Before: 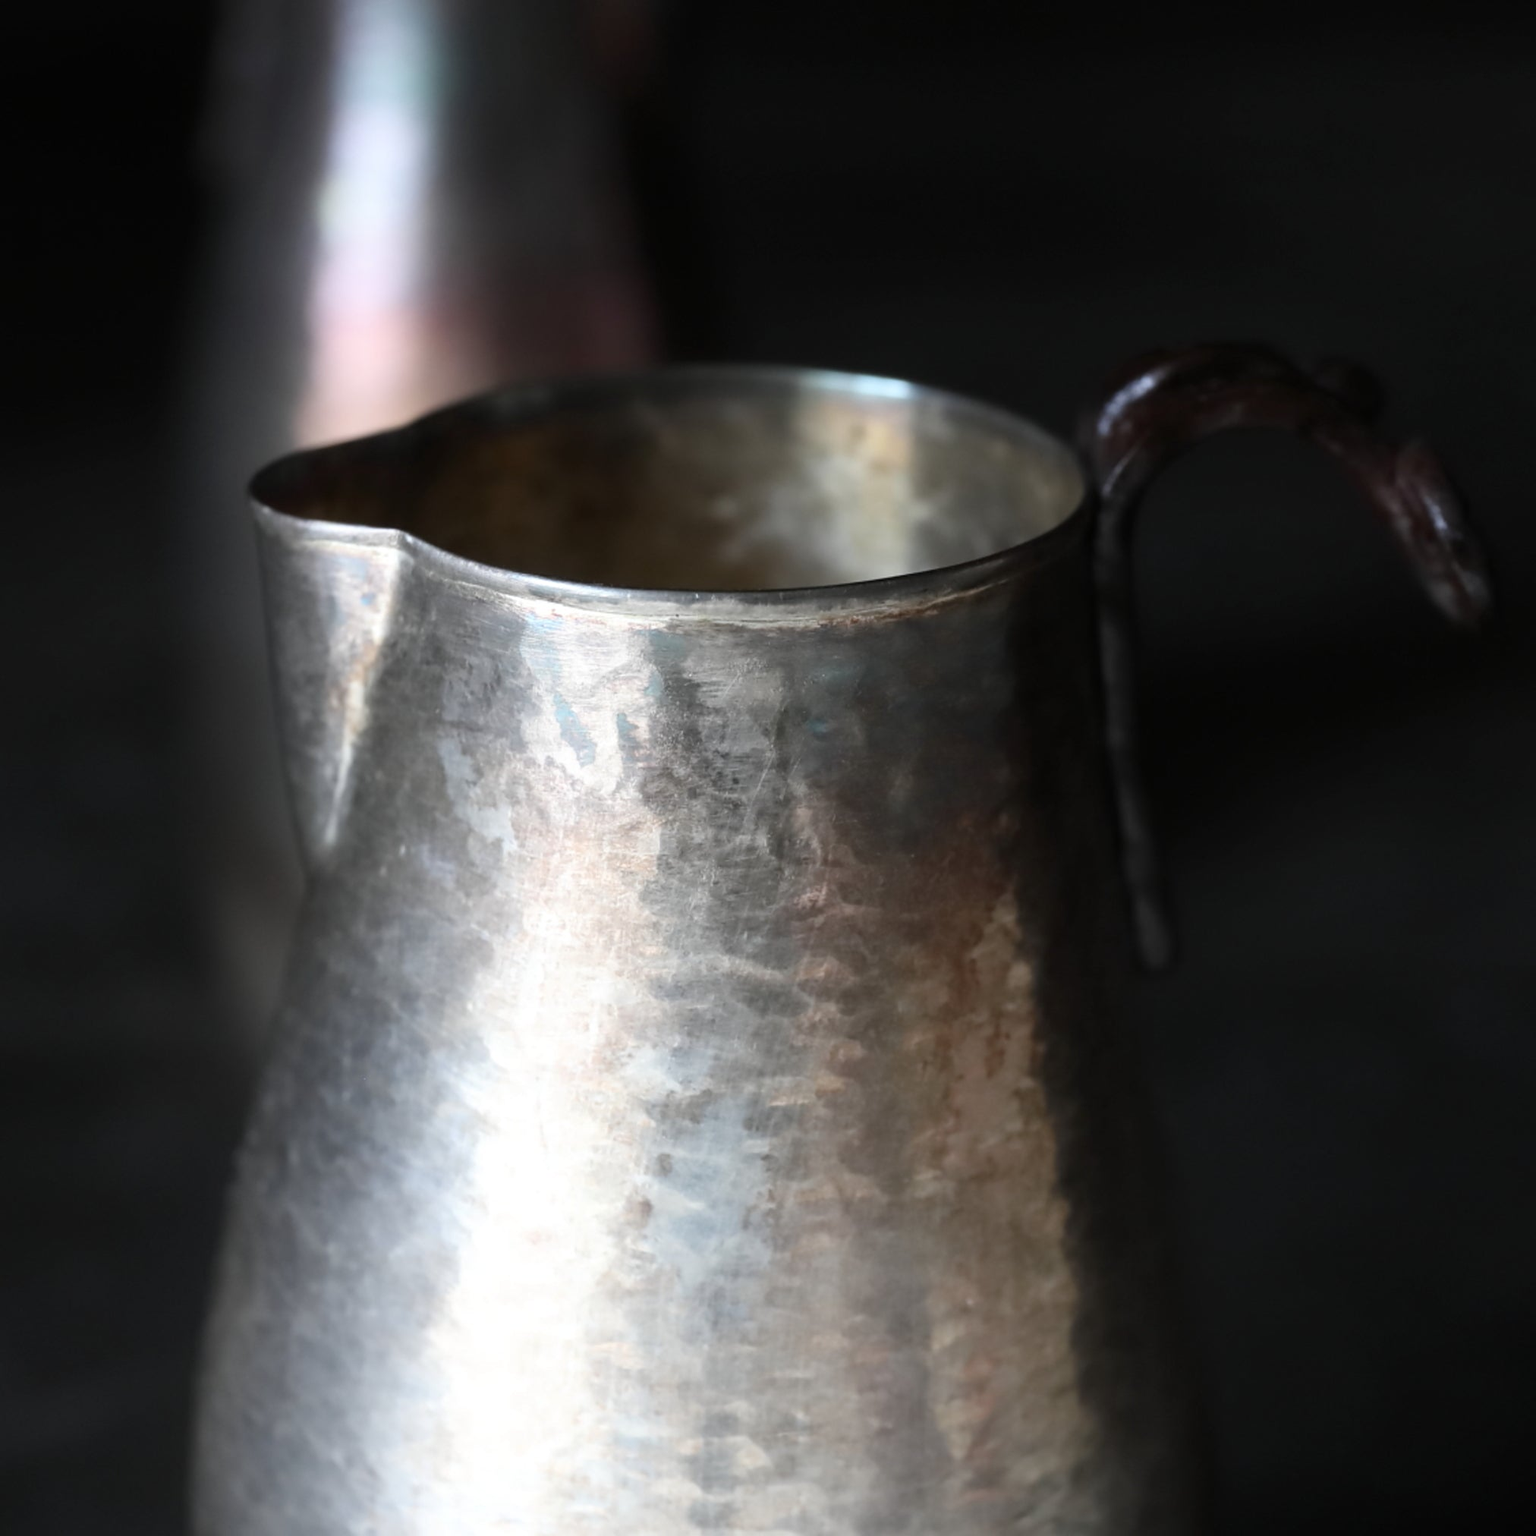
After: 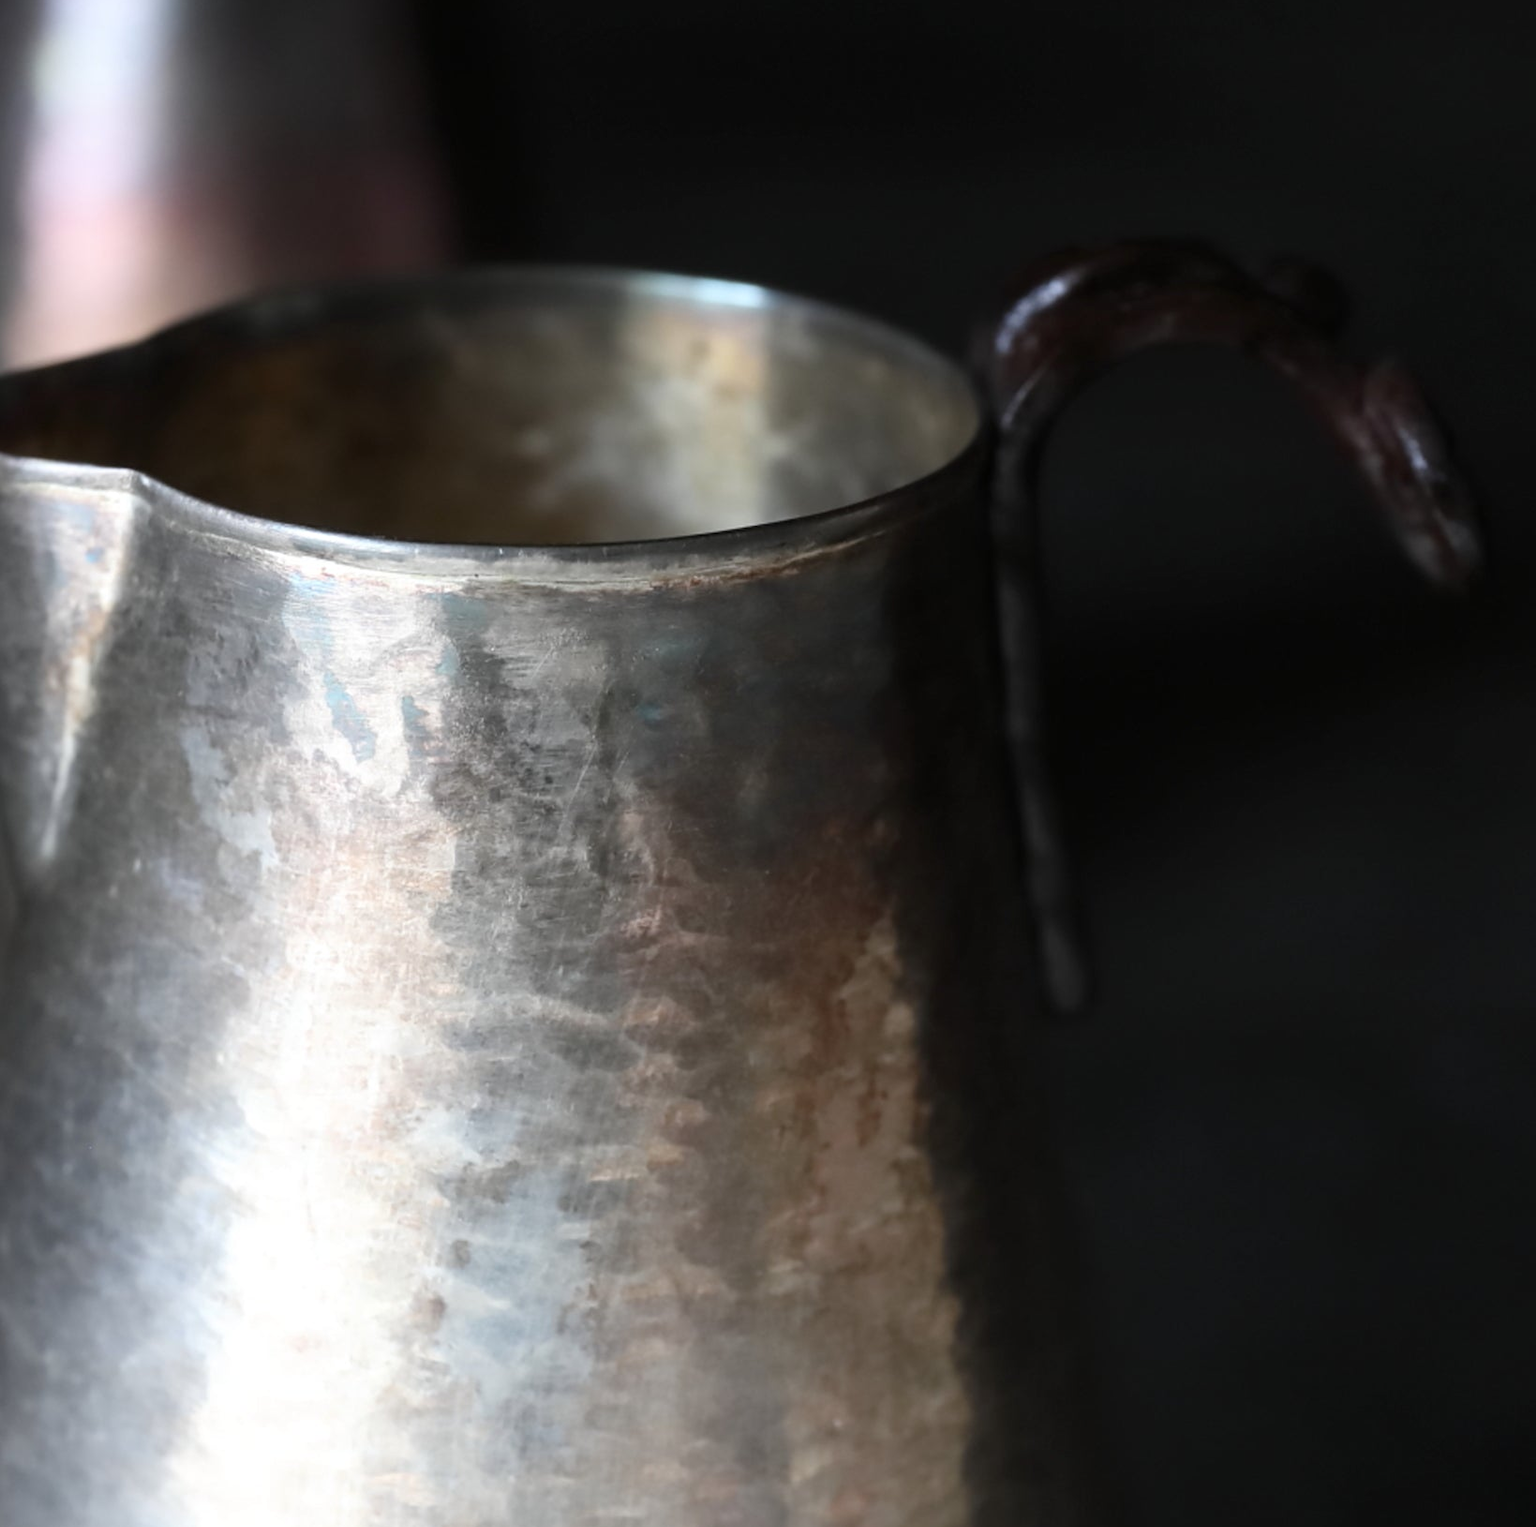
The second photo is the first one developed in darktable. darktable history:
crop: left 18.995%, top 9.774%, right 0.001%, bottom 9.664%
